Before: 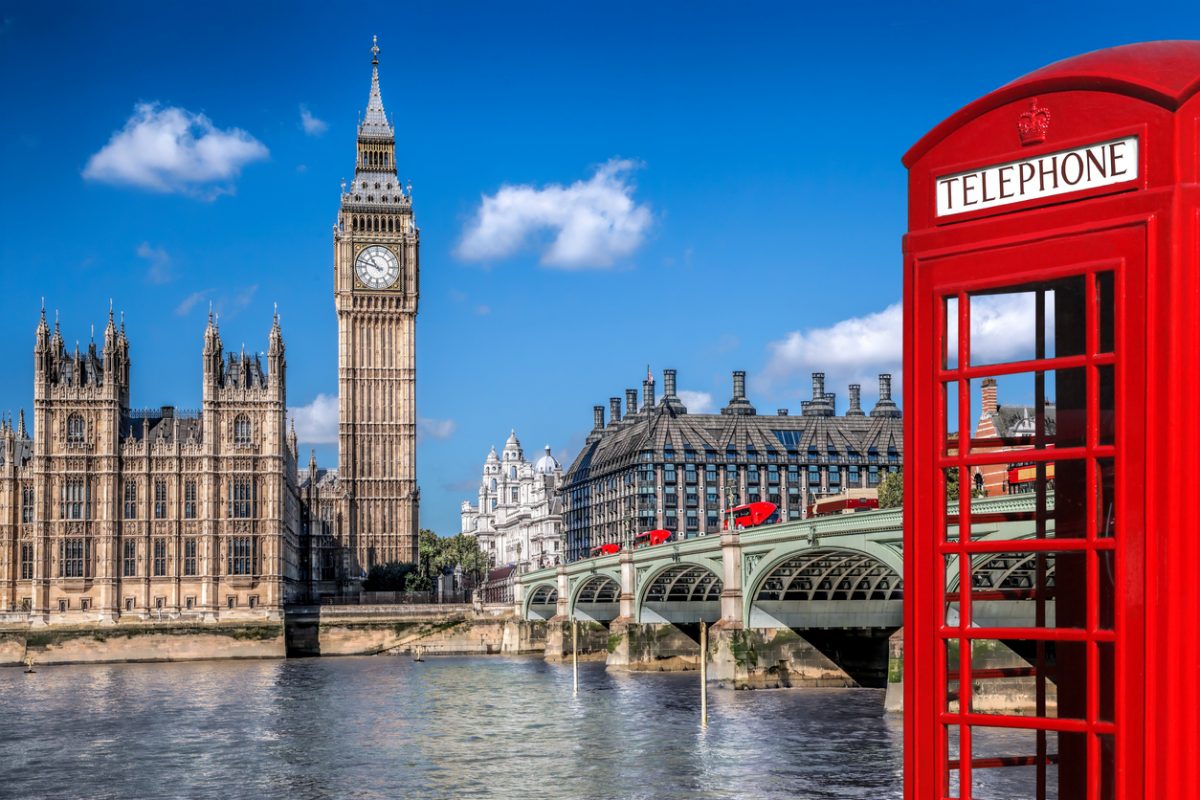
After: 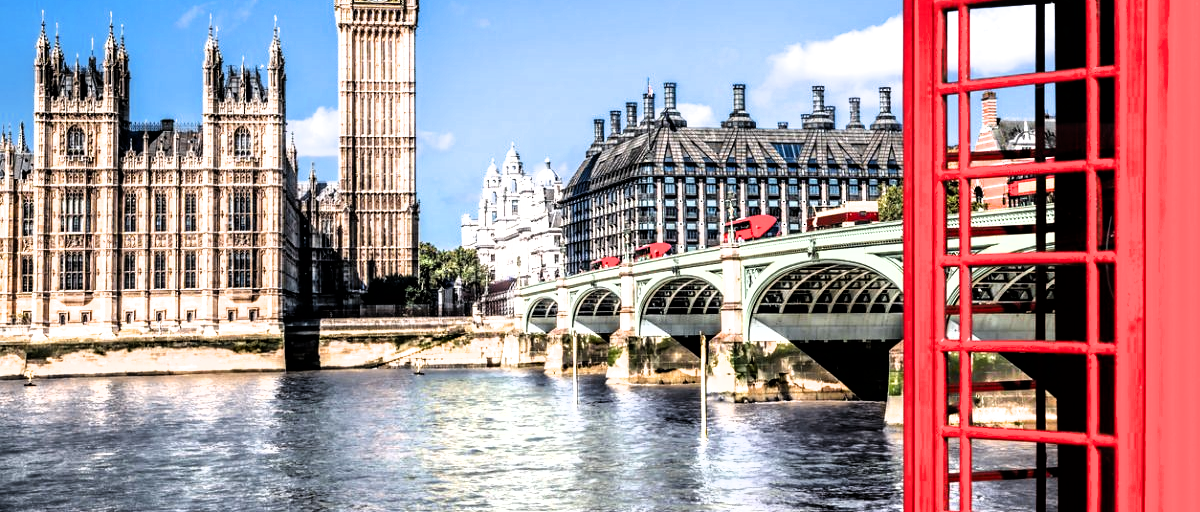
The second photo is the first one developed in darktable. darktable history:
crop and rotate: top 35.957%
filmic rgb: black relative exposure -8.19 EV, white relative exposure 2.23 EV, hardness 7.05, latitude 85.32%, contrast 1.71, highlights saturation mix -3.97%, shadows ↔ highlights balance -2.97%
exposure: black level correction 0, exposure 0.498 EV, compensate highlight preservation false
color zones: curves: ch0 [(0.224, 0.526) (0.75, 0.5)]; ch1 [(0.055, 0.526) (0.224, 0.761) (0.377, 0.526) (0.75, 0.5)]
